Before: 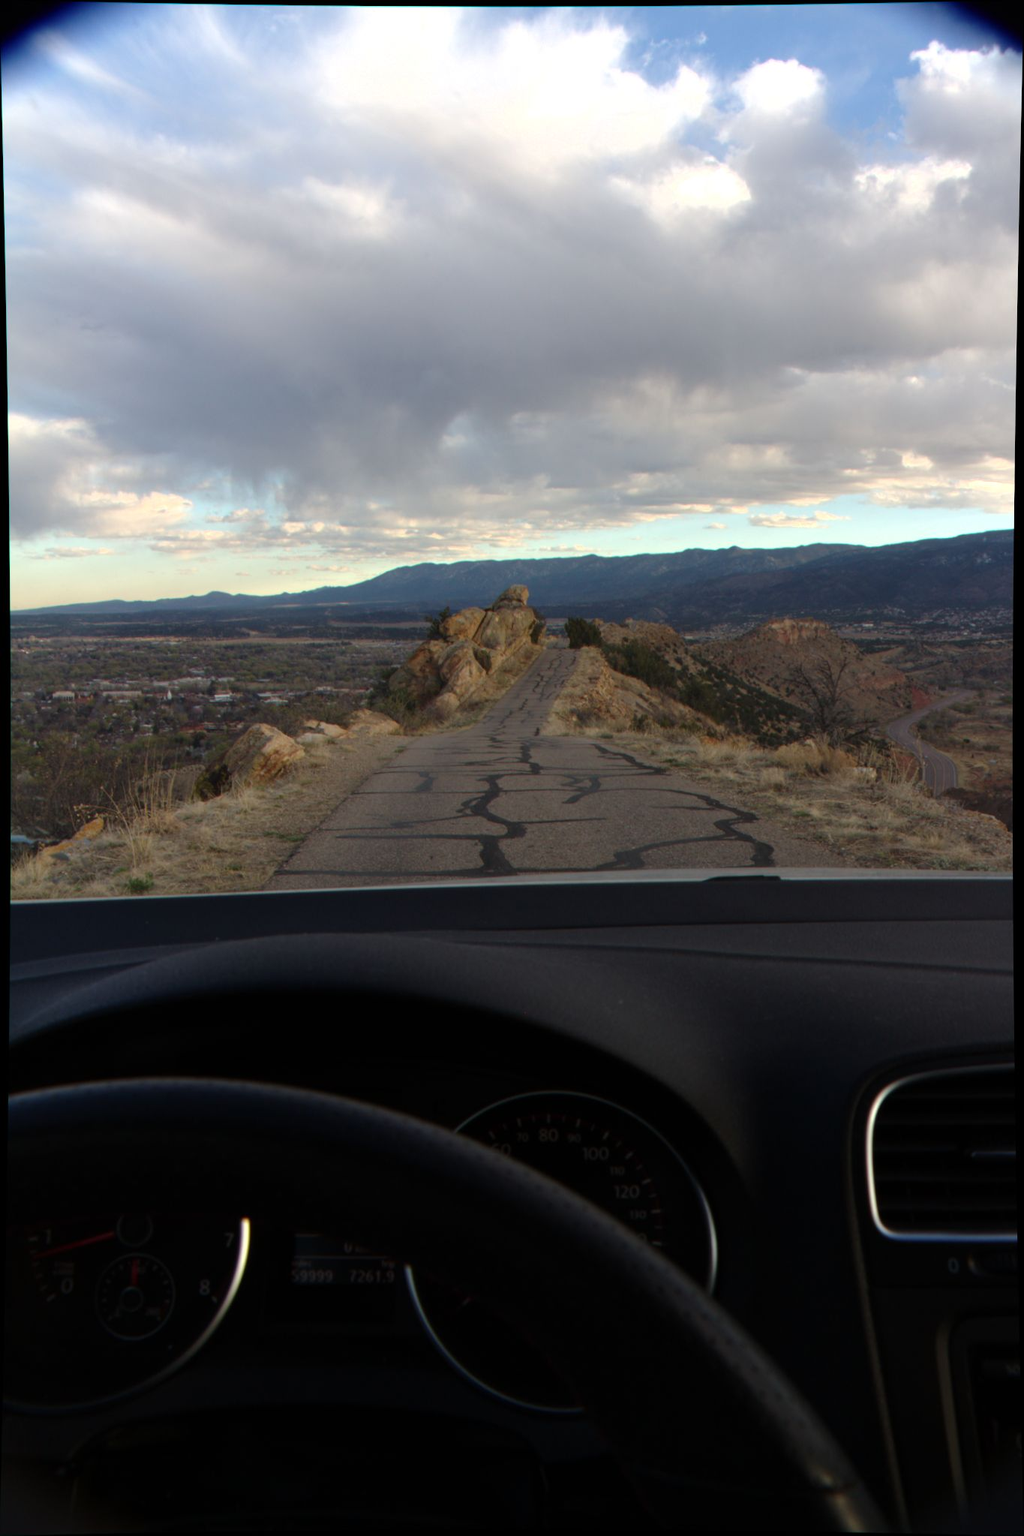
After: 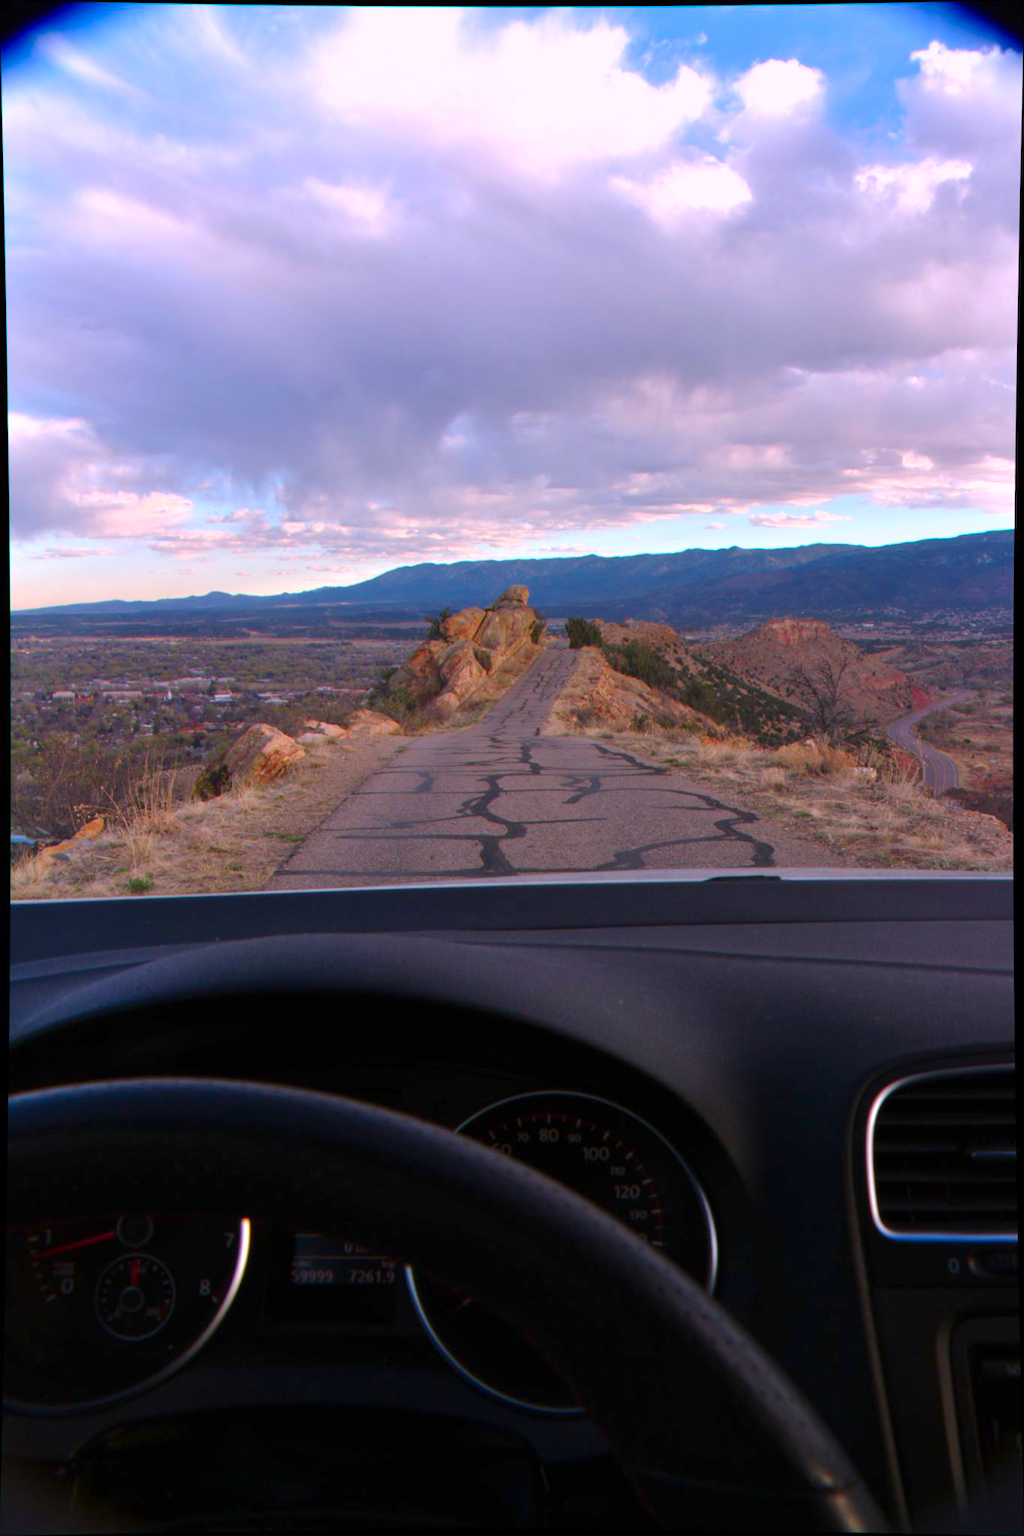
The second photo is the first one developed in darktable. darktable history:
contrast brightness saturation: saturation 0.519
color correction: highlights a* 15.17, highlights b* -24.49
tone equalizer: -8 EV 1.03 EV, -7 EV 0.969 EV, -6 EV 1 EV, -5 EV 1.02 EV, -4 EV 1.04 EV, -3 EV 0.741 EV, -2 EV 0.494 EV, -1 EV 0.225 EV
